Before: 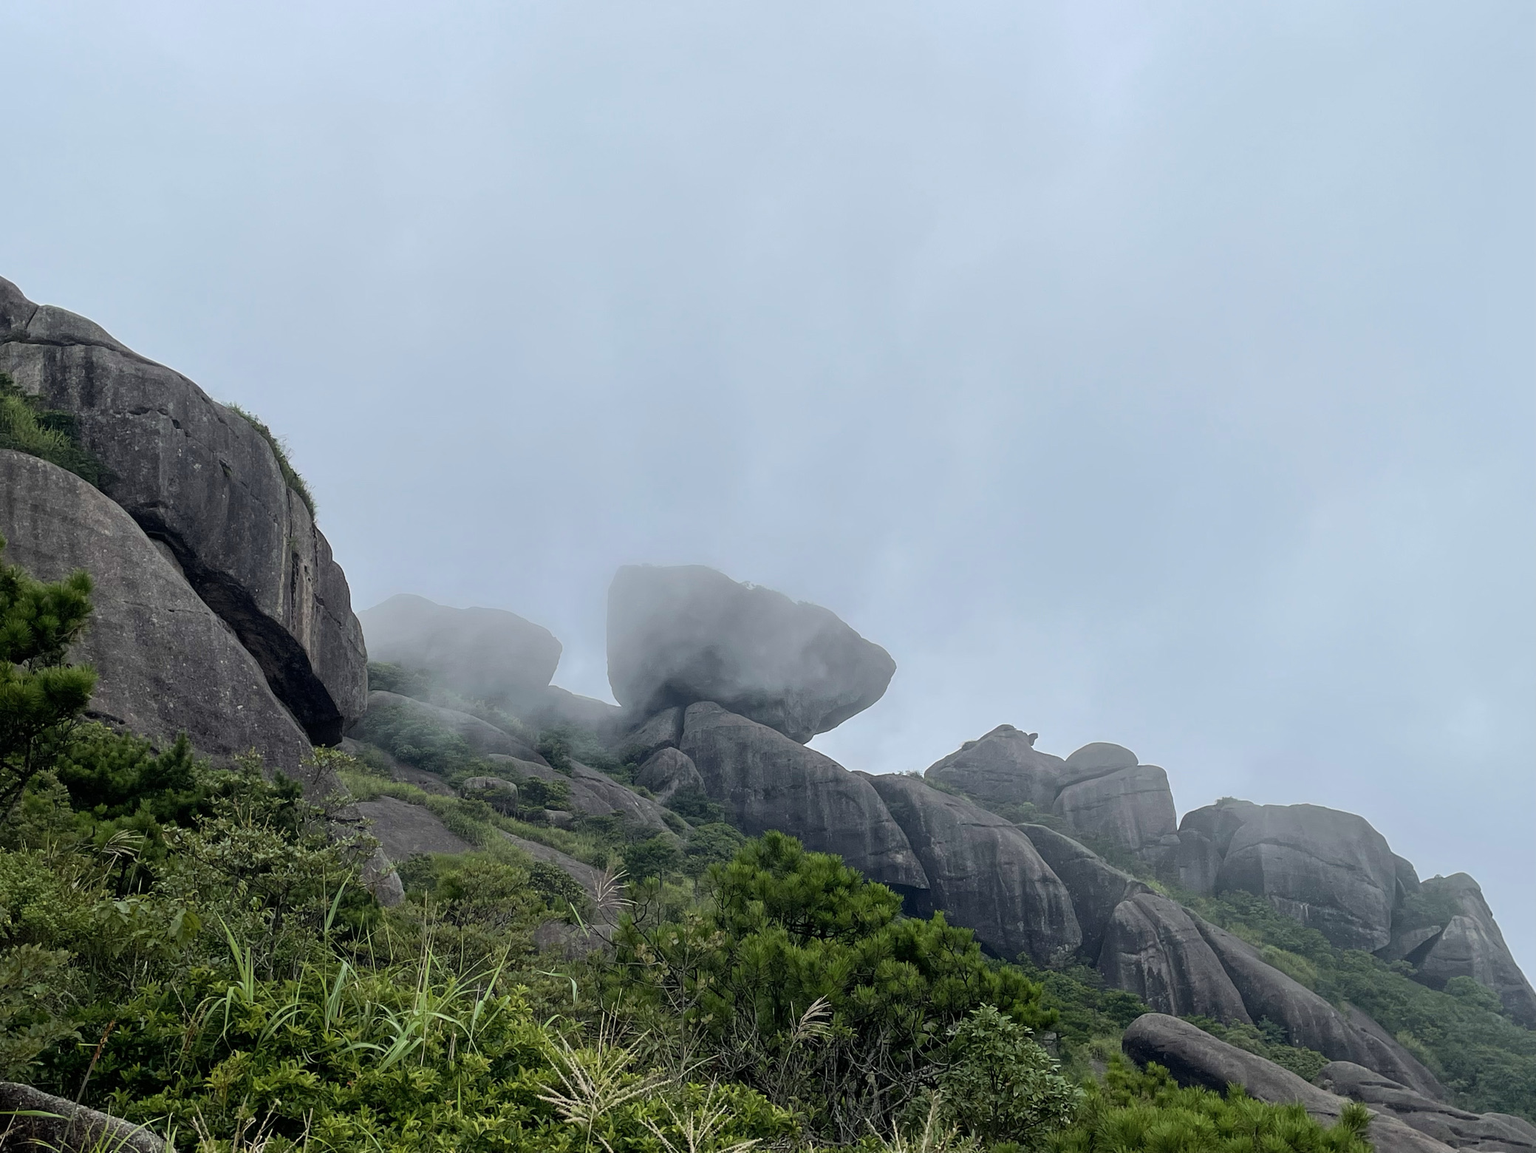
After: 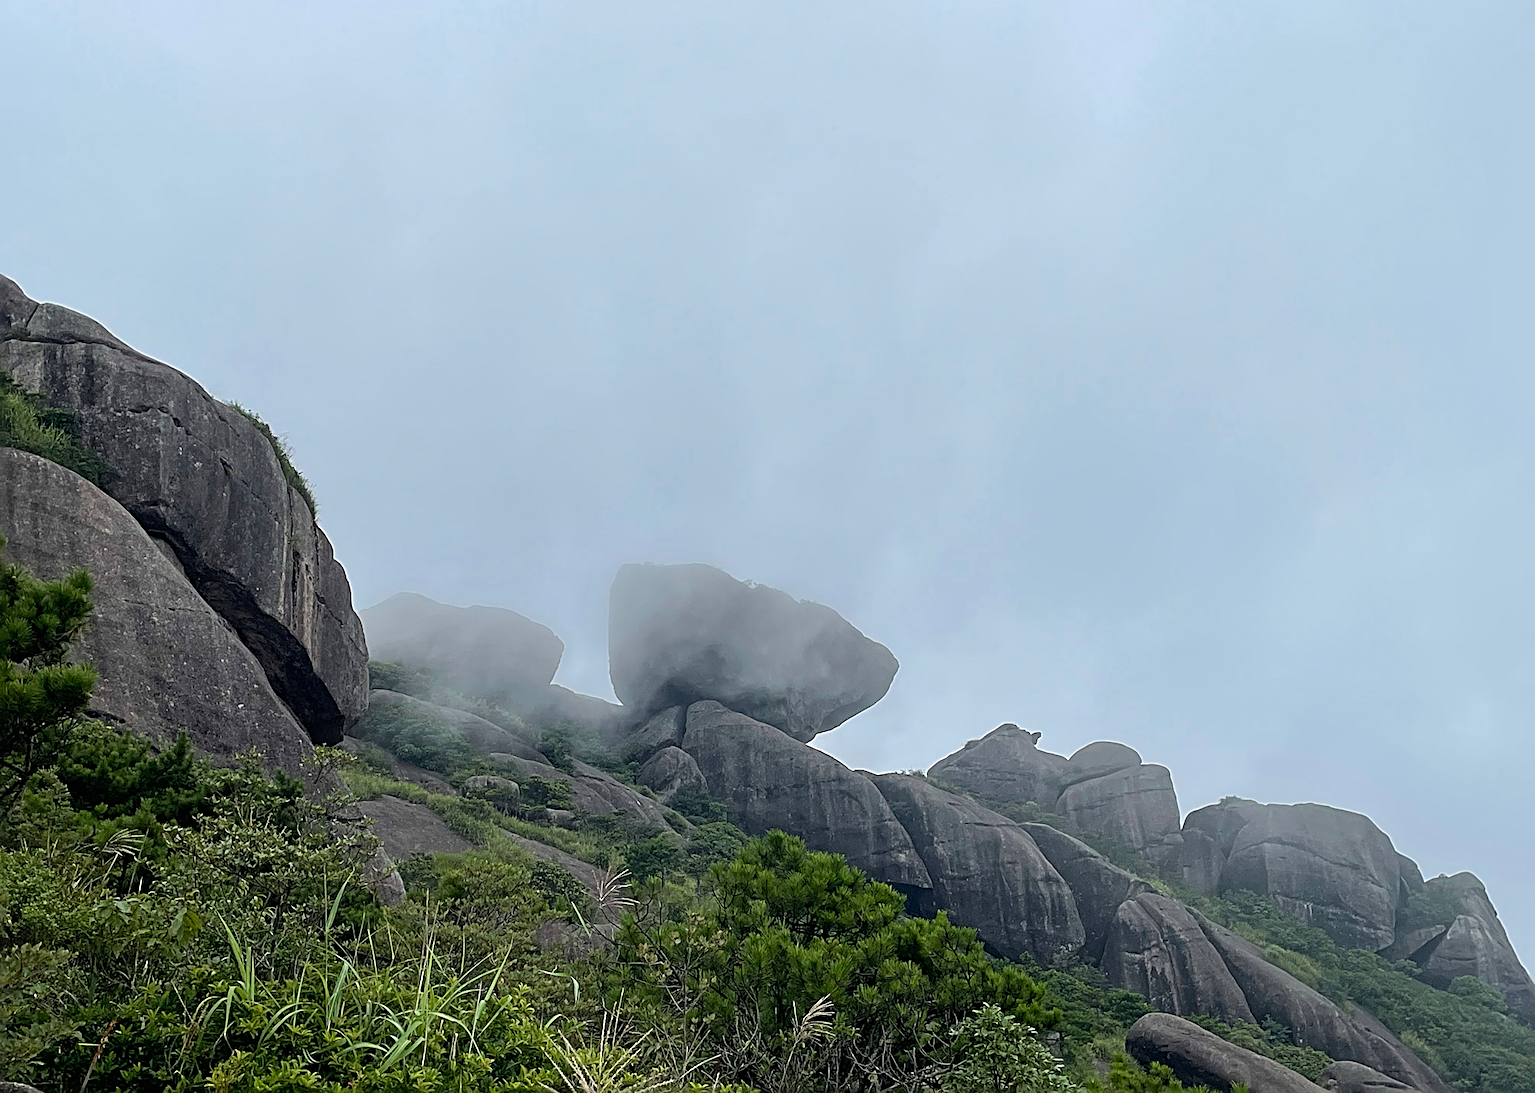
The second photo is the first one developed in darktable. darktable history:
sharpen: radius 2.977, amount 0.759
exposure: compensate highlight preservation false
crop: top 0.305%, right 0.266%, bottom 5.059%
